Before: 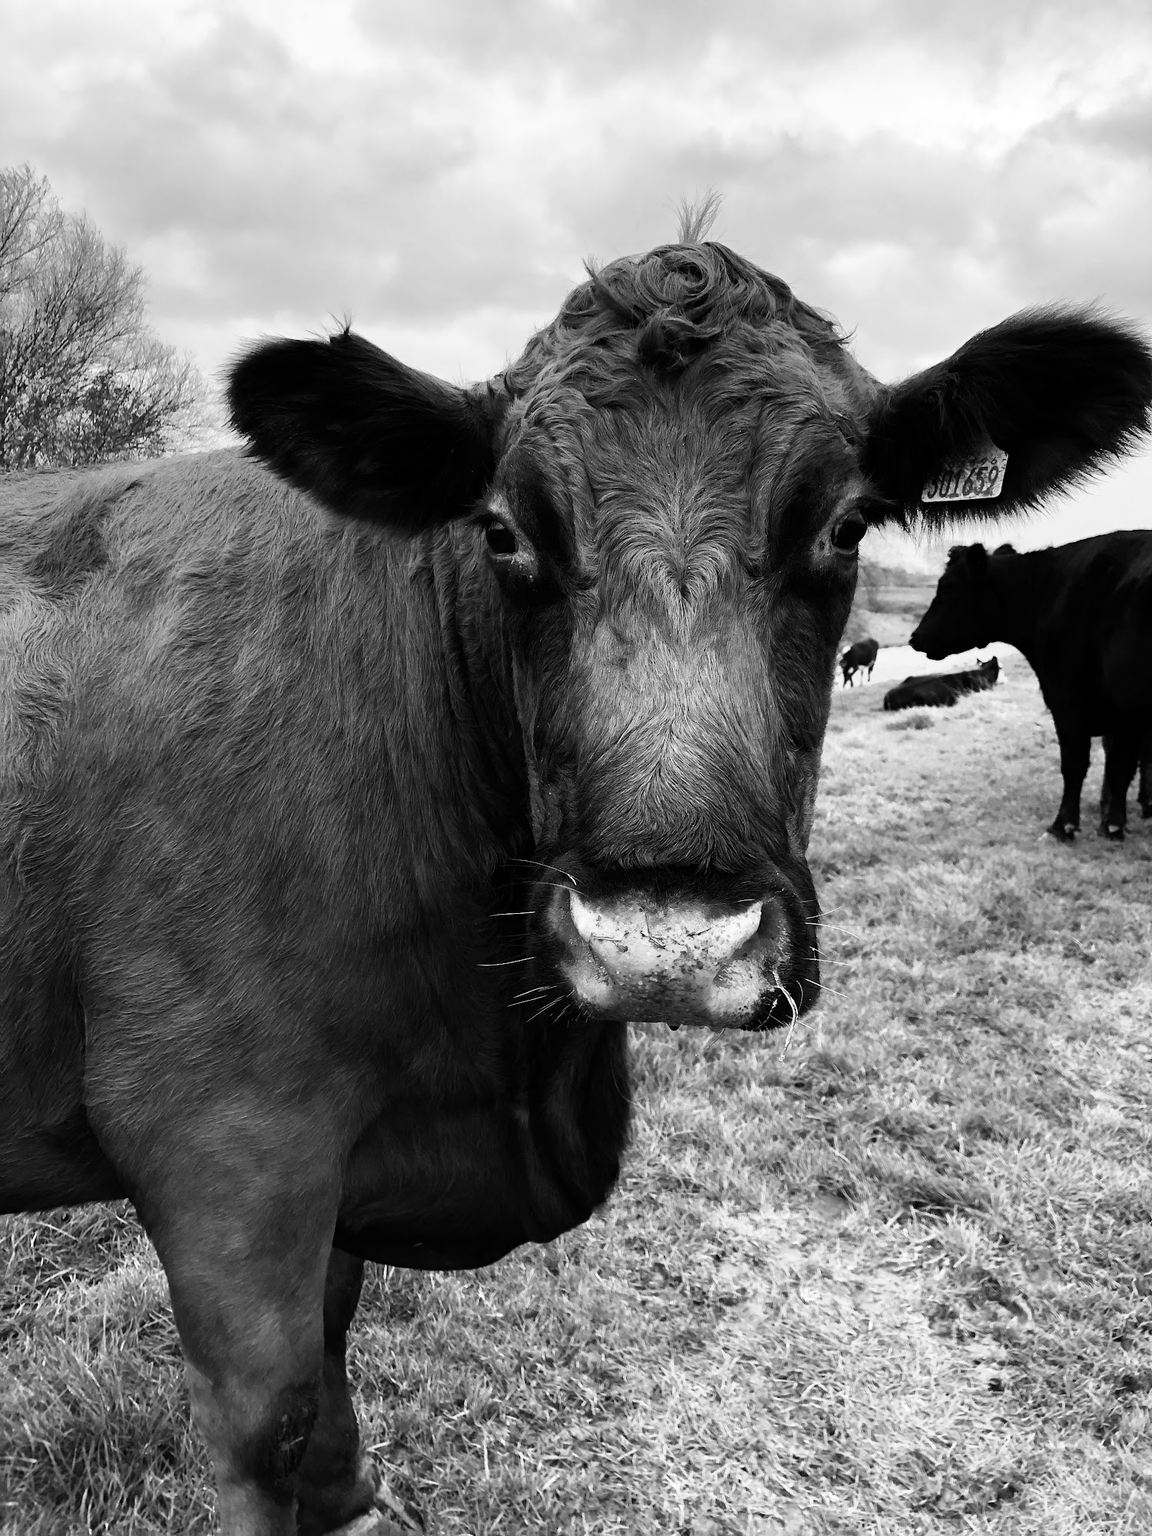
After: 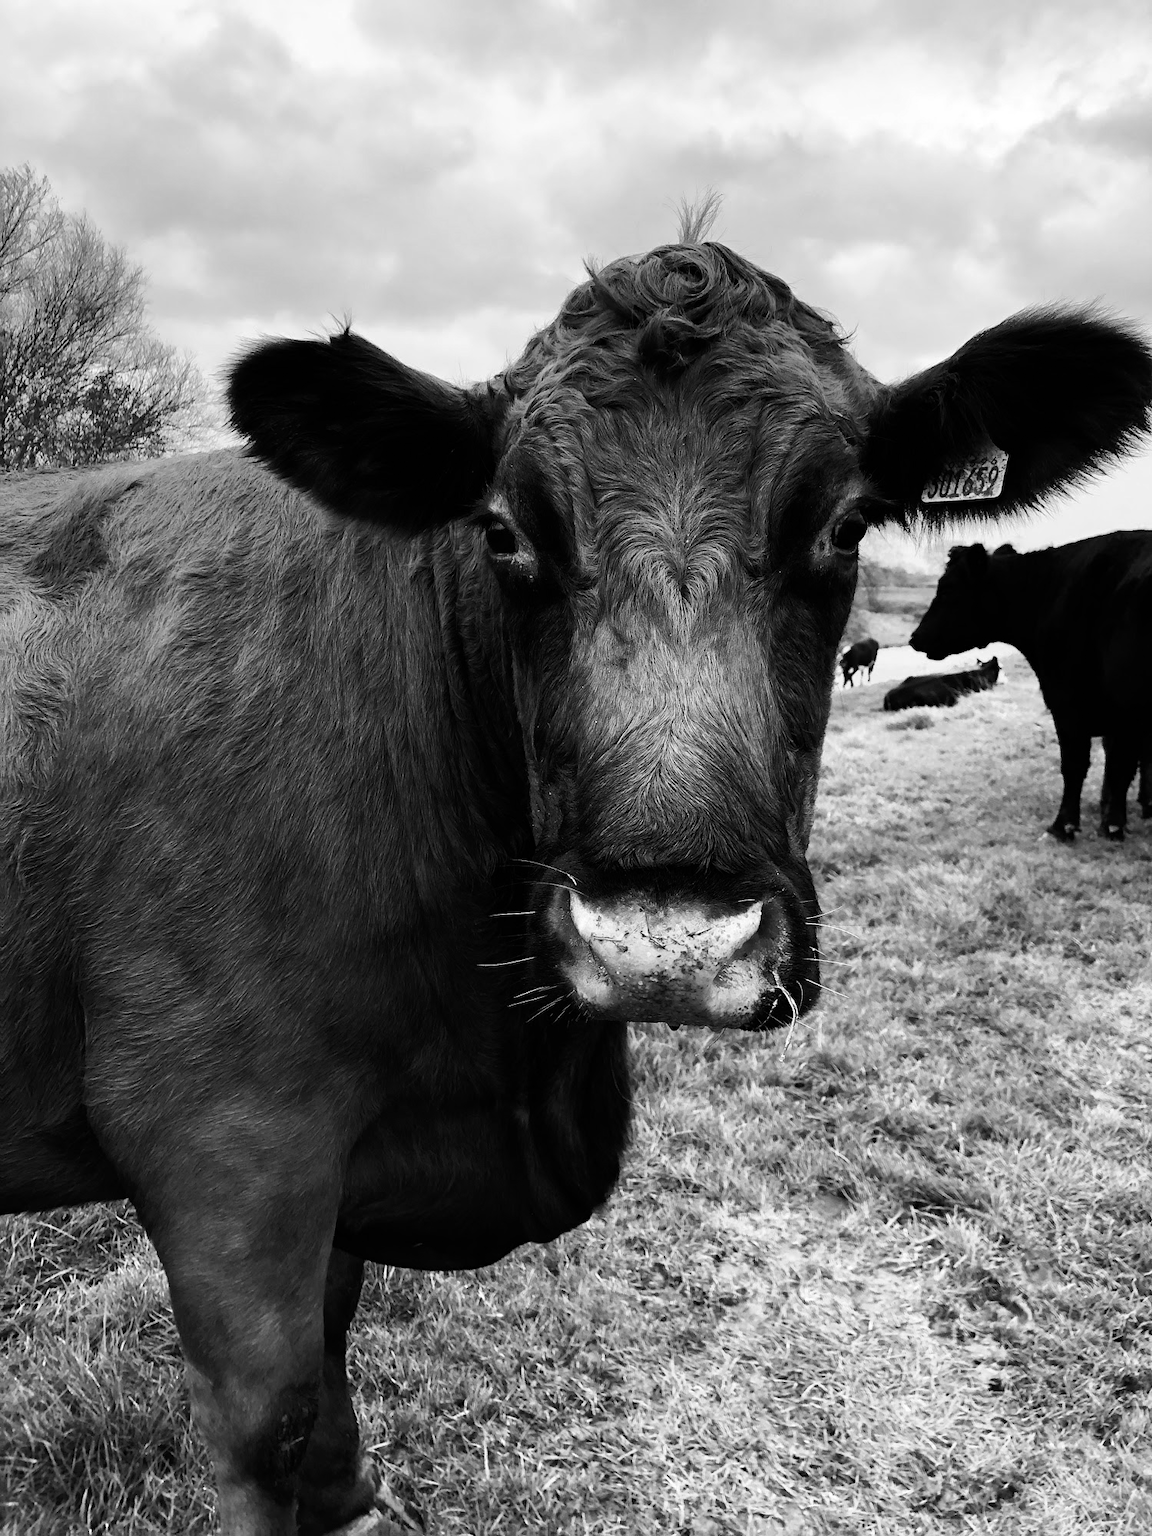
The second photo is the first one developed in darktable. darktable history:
tone equalizer: -8 EV -0.449 EV, -7 EV -0.365 EV, -6 EV -0.303 EV, -5 EV -0.226 EV, -3 EV 0.208 EV, -2 EV 0.311 EV, -1 EV 0.4 EV, +0 EV 0.437 EV, edges refinement/feathering 500, mask exposure compensation -1.57 EV, preserve details no
color balance rgb: perceptual saturation grading › global saturation 20%, perceptual saturation grading › highlights -14.069%, perceptual saturation grading › shadows 49.376%, global vibrance 20%
exposure: exposure -0.385 EV, compensate highlight preservation false
